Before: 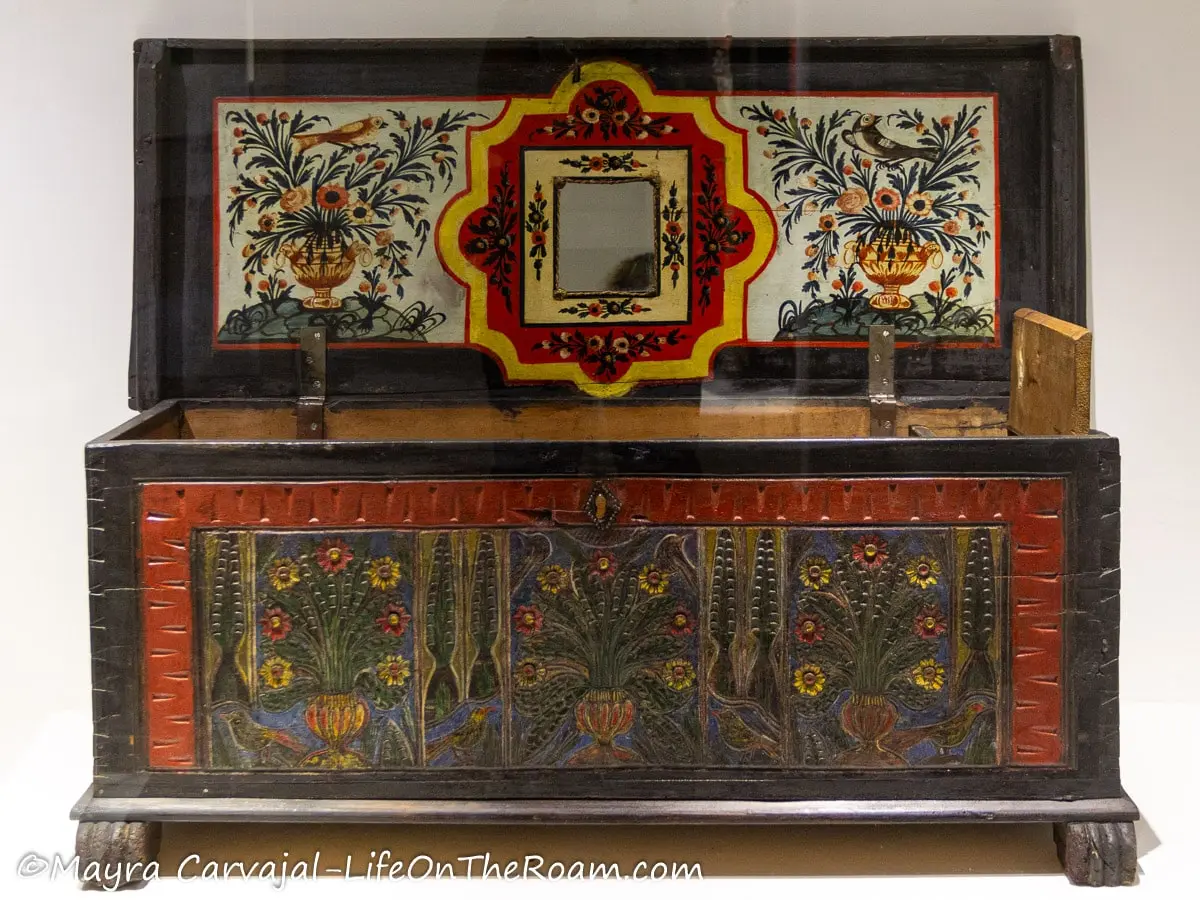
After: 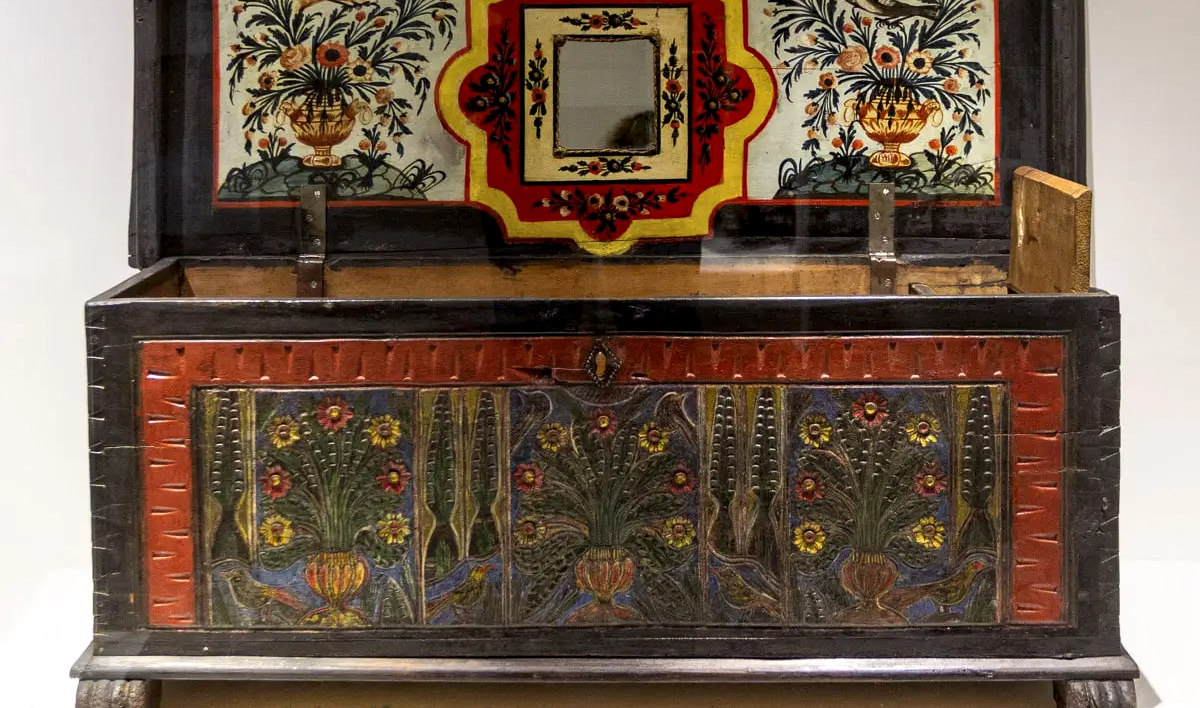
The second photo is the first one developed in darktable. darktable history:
contrast equalizer: y [[0.535, 0.543, 0.548, 0.548, 0.542, 0.532], [0.5 ×6], [0.5 ×6], [0 ×6], [0 ×6]]
crop and rotate: top 15.816%, bottom 5.487%
